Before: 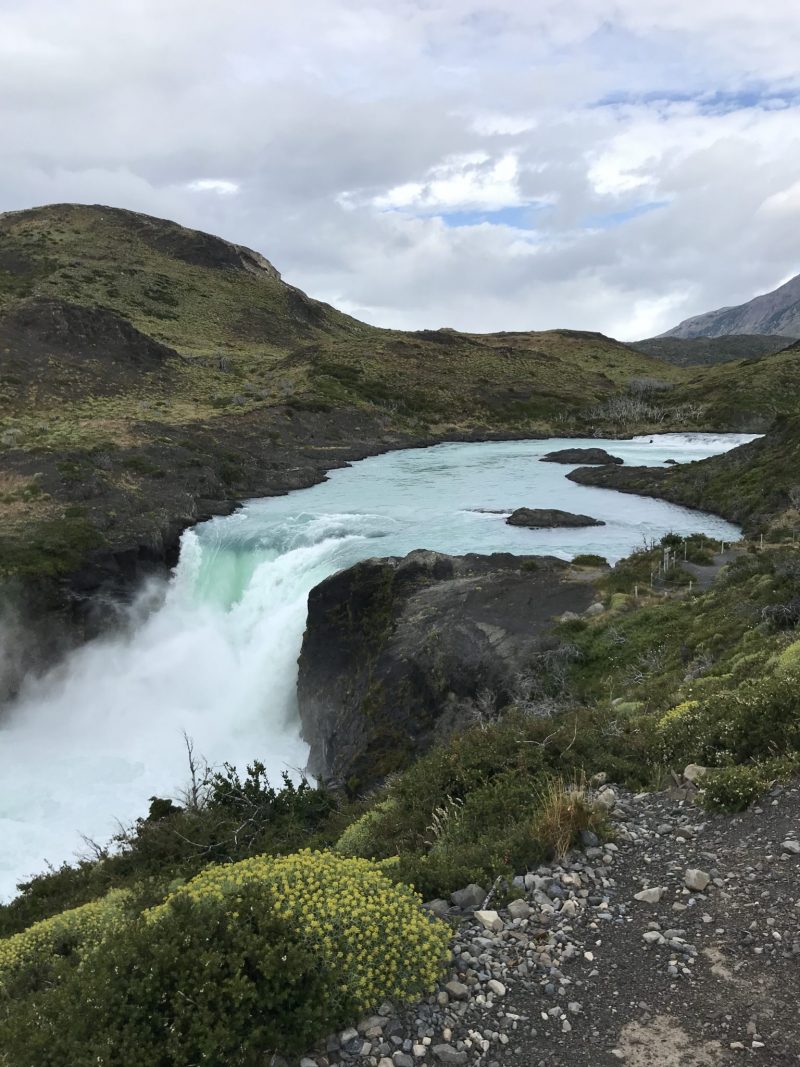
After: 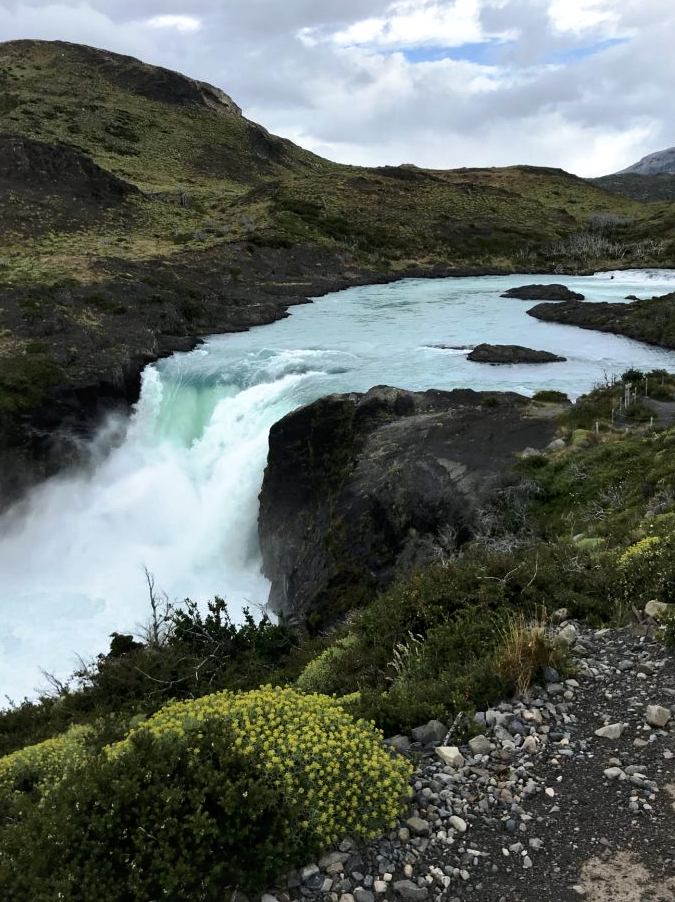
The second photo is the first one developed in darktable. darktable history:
crop and rotate: left 4.946%, top 15.442%, right 10.649%
tone curve: curves: ch0 [(0, 0) (0.003, 0.004) (0.011, 0.008) (0.025, 0.012) (0.044, 0.02) (0.069, 0.028) (0.1, 0.034) (0.136, 0.059) (0.177, 0.1) (0.224, 0.151) (0.277, 0.203) (0.335, 0.266) (0.399, 0.344) (0.468, 0.414) (0.543, 0.507) (0.623, 0.602) (0.709, 0.704) (0.801, 0.804) (0.898, 0.927) (1, 1)], preserve colors none
local contrast: mode bilateral grid, contrast 20, coarseness 49, detail 119%, midtone range 0.2
